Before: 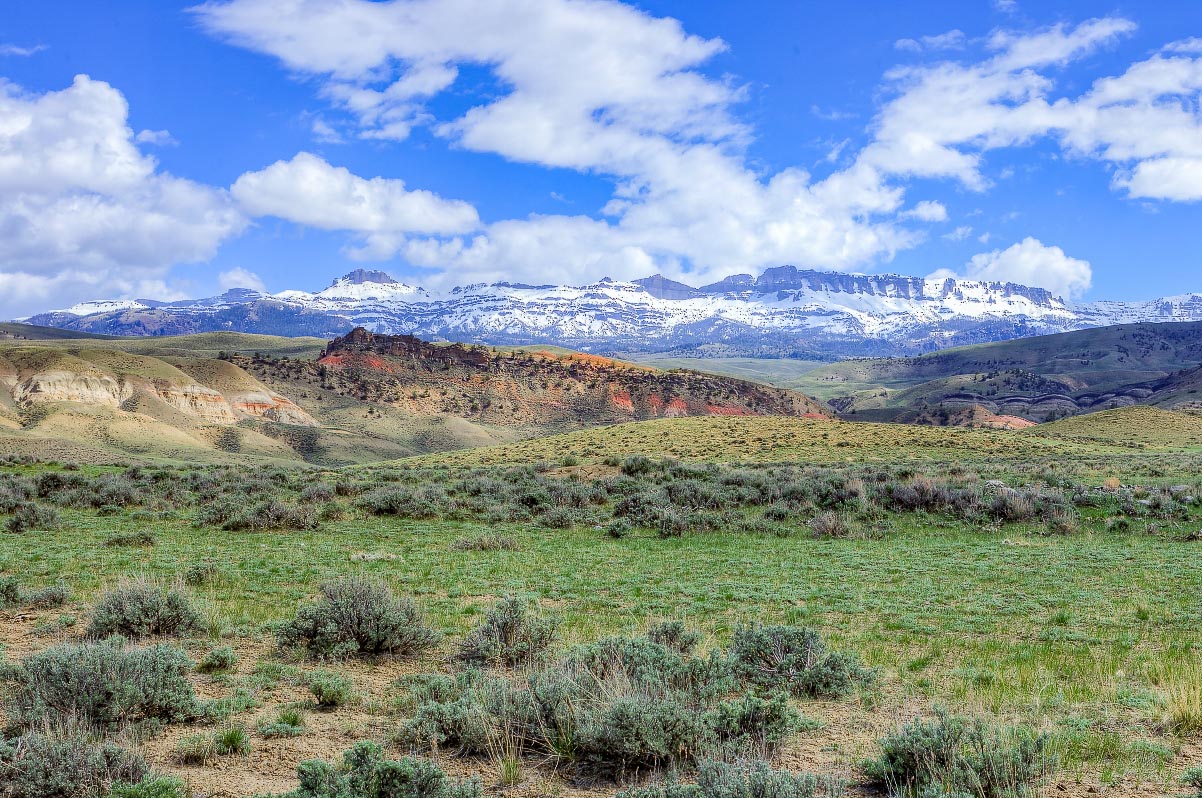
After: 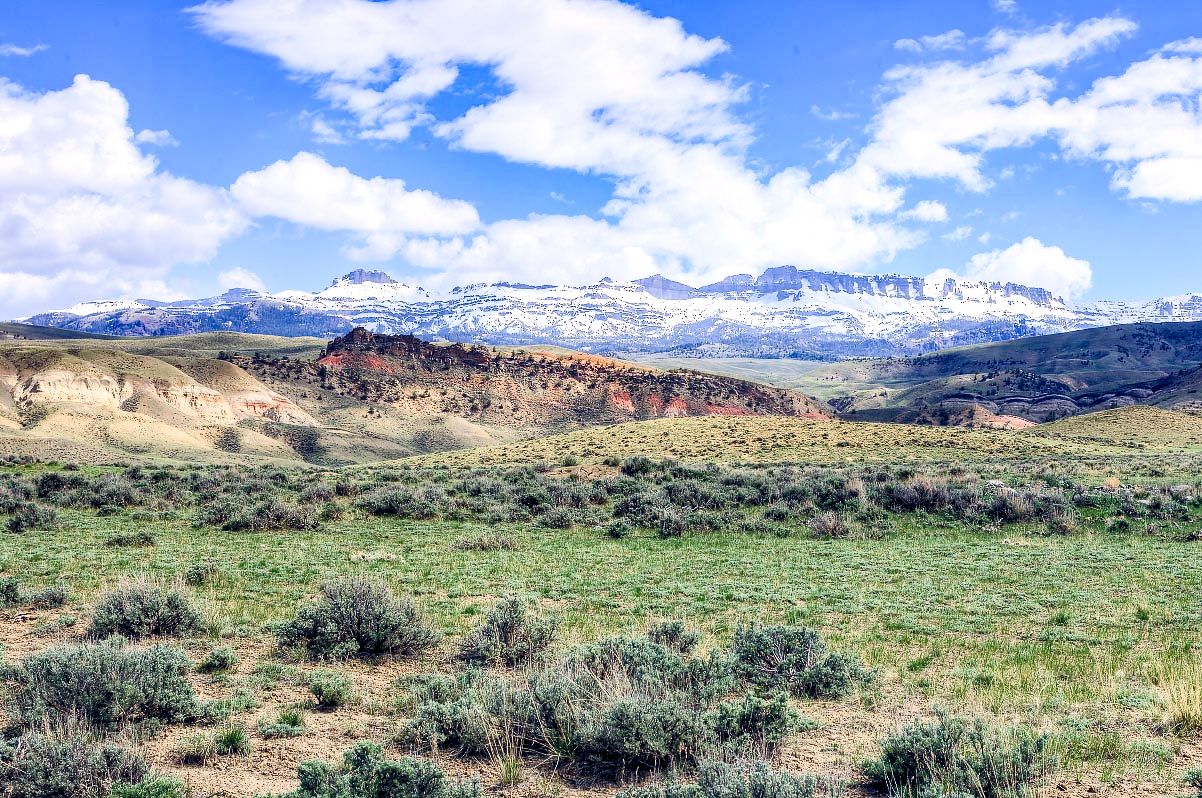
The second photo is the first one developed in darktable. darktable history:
color balance rgb: highlights gain › chroma 2.94%, highlights gain › hue 60.57°, global offset › chroma 0.25%, global offset › hue 256.52°, perceptual saturation grading › global saturation 20%, perceptual saturation grading › highlights -50%, perceptual saturation grading › shadows 30%, contrast 15%
contrast brightness saturation: contrast 0.24, brightness 0.09
